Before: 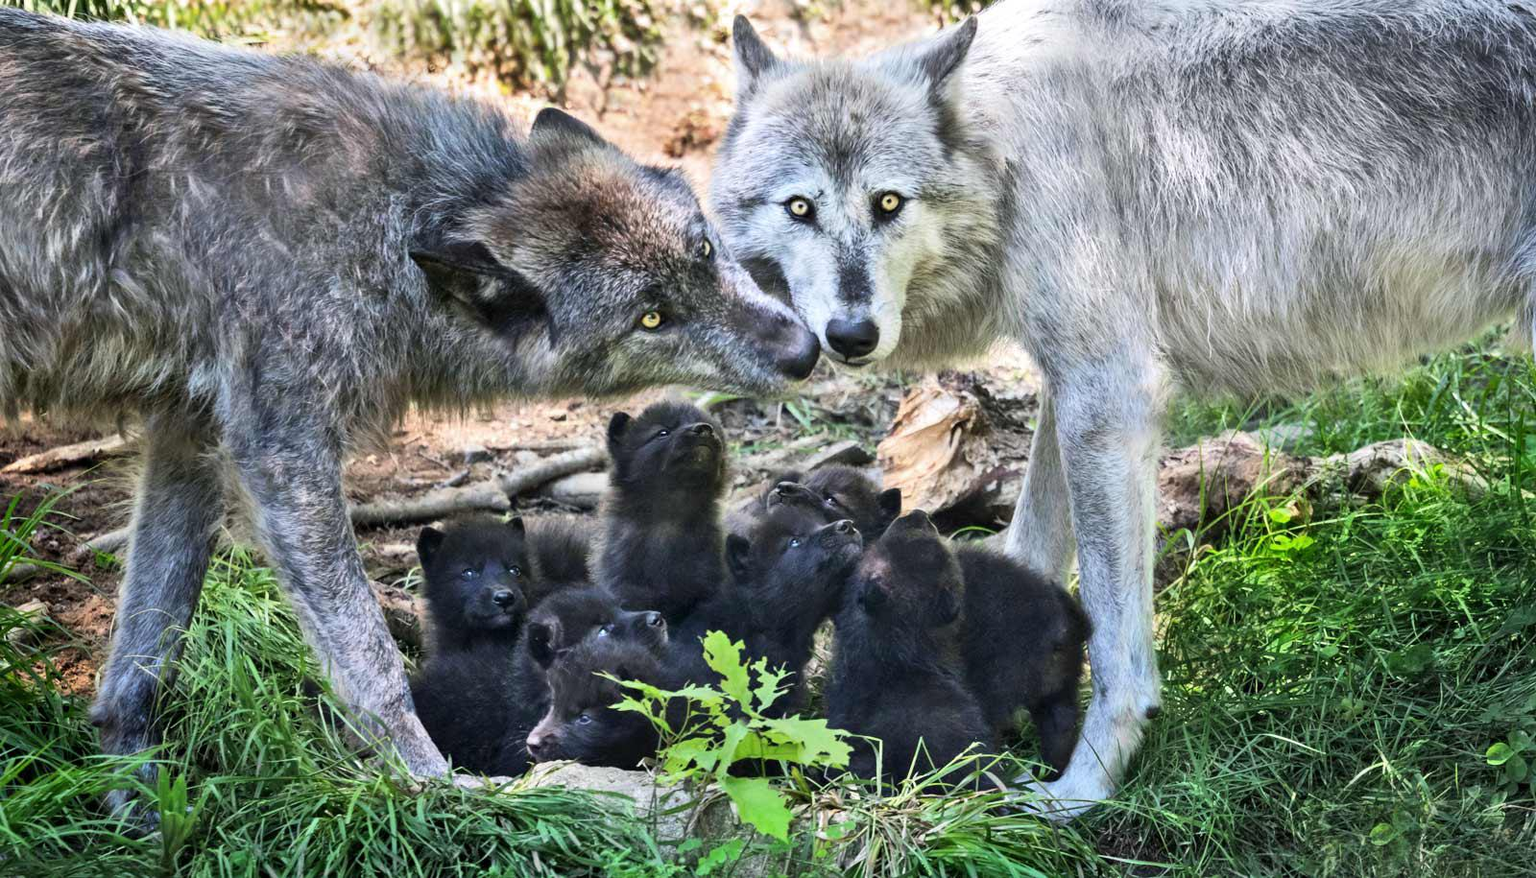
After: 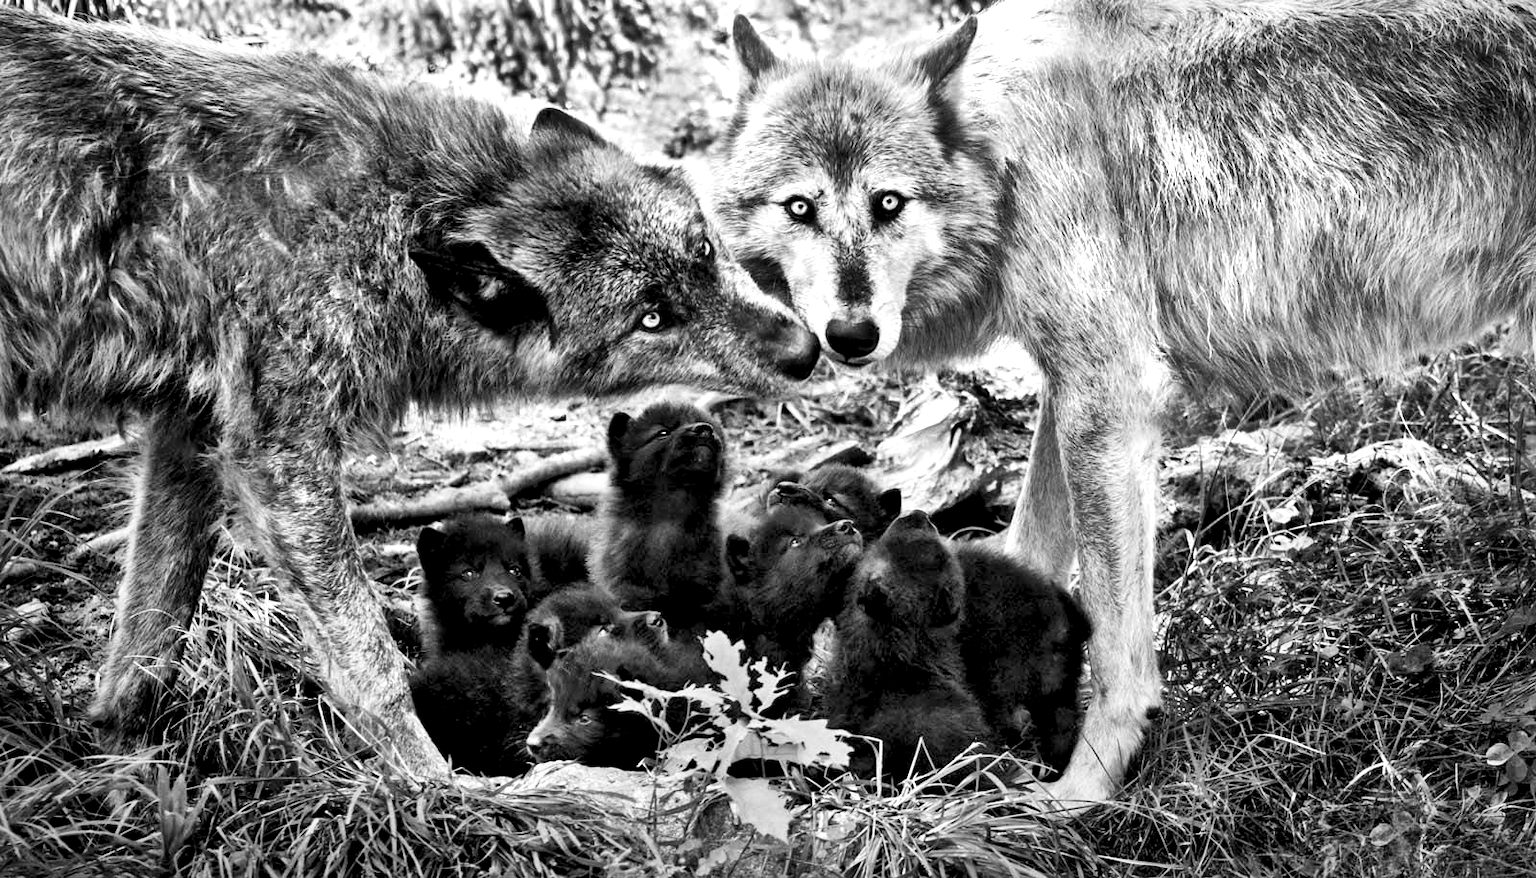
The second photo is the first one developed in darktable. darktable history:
exposure: black level correction 0.009, compensate highlight preservation false
local contrast: mode bilateral grid, contrast 44, coarseness 69, detail 214%, midtone range 0.2
grain: coarseness 0.09 ISO, strength 10%
monochrome: on, module defaults
